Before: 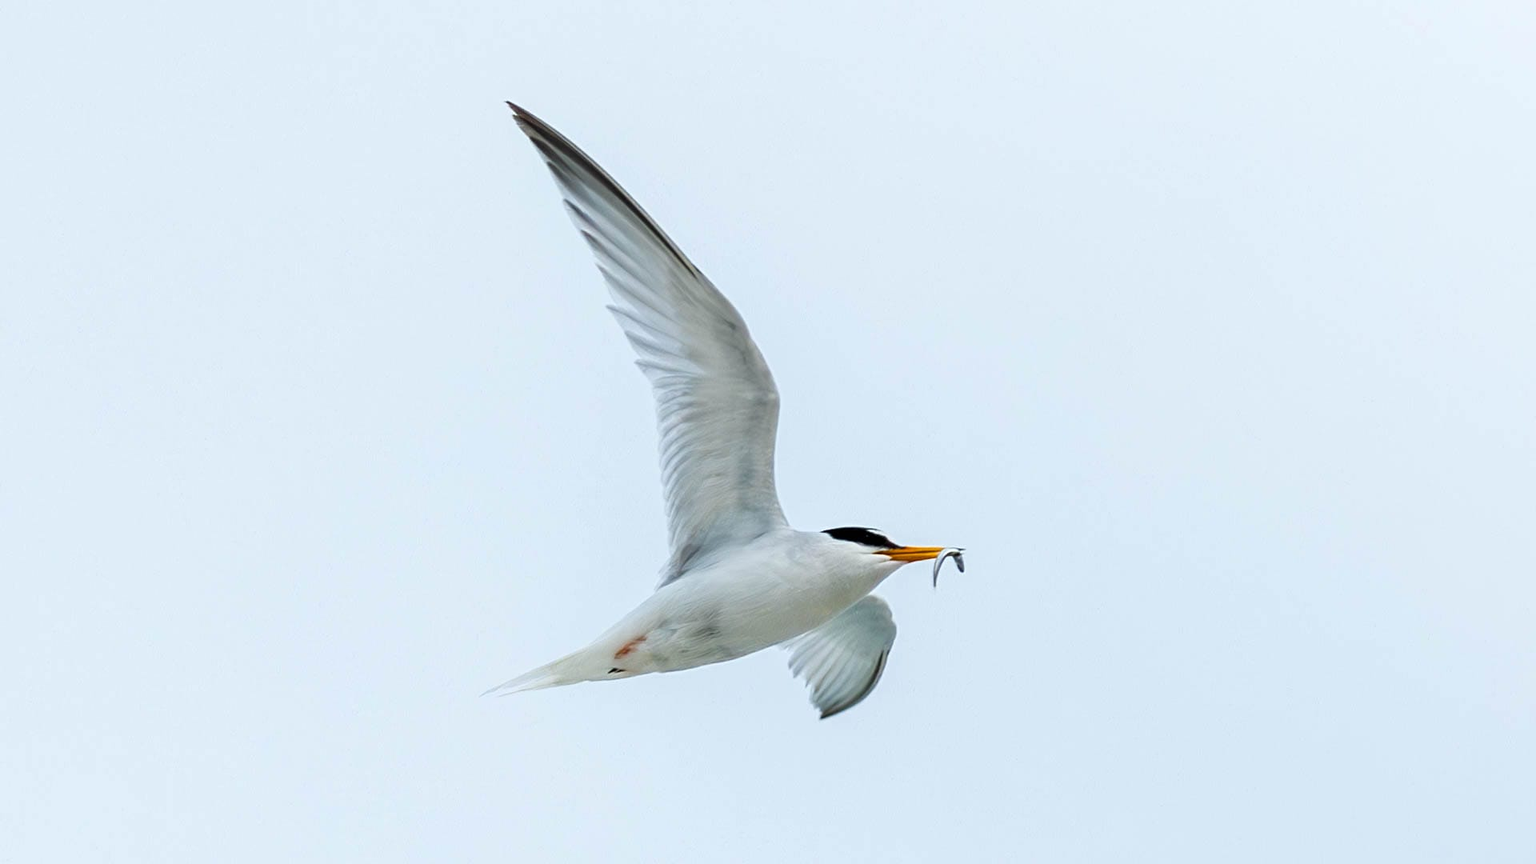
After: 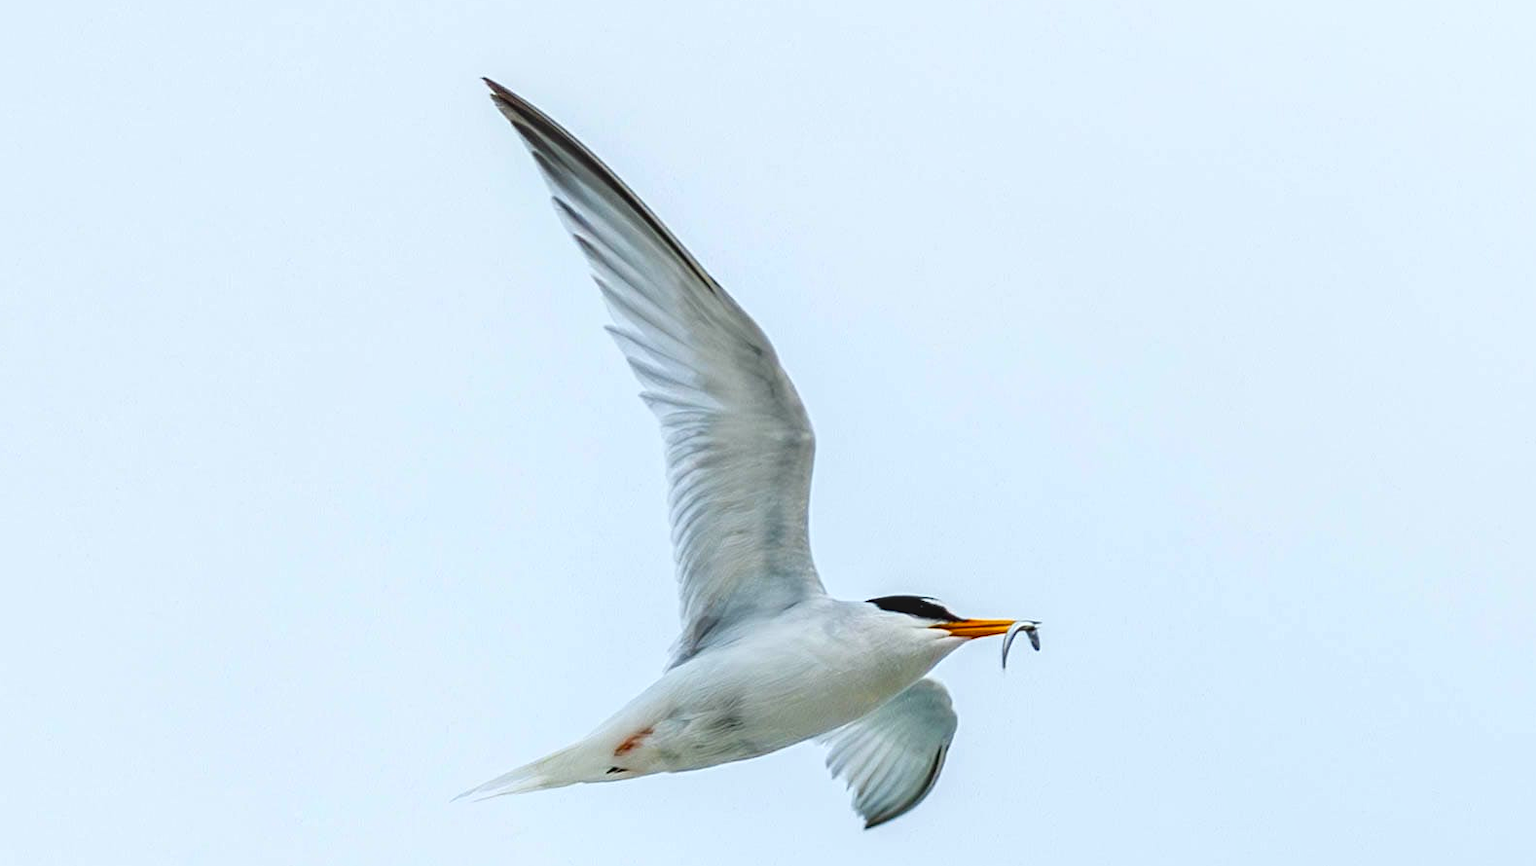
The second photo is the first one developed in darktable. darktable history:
contrast brightness saturation: contrast 0.093, saturation 0.268
local contrast: on, module defaults
crop and rotate: left 7.182%, top 4.493%, right 10.613%, bottom 13.086%
